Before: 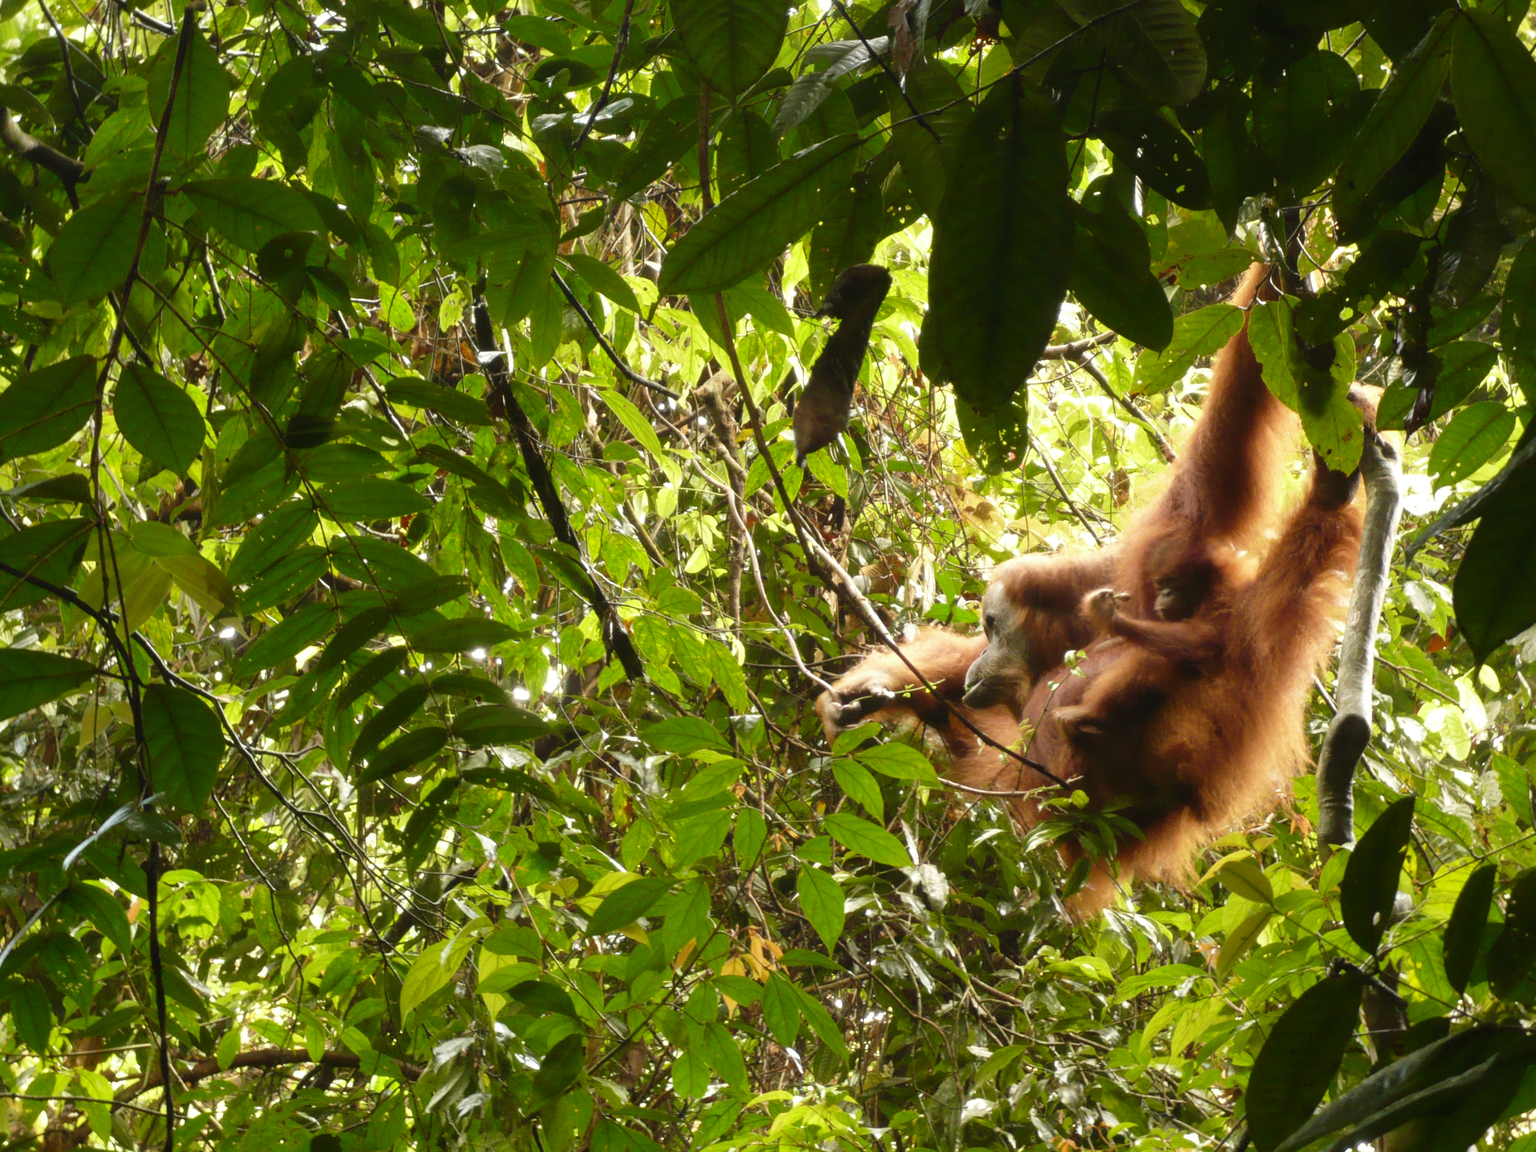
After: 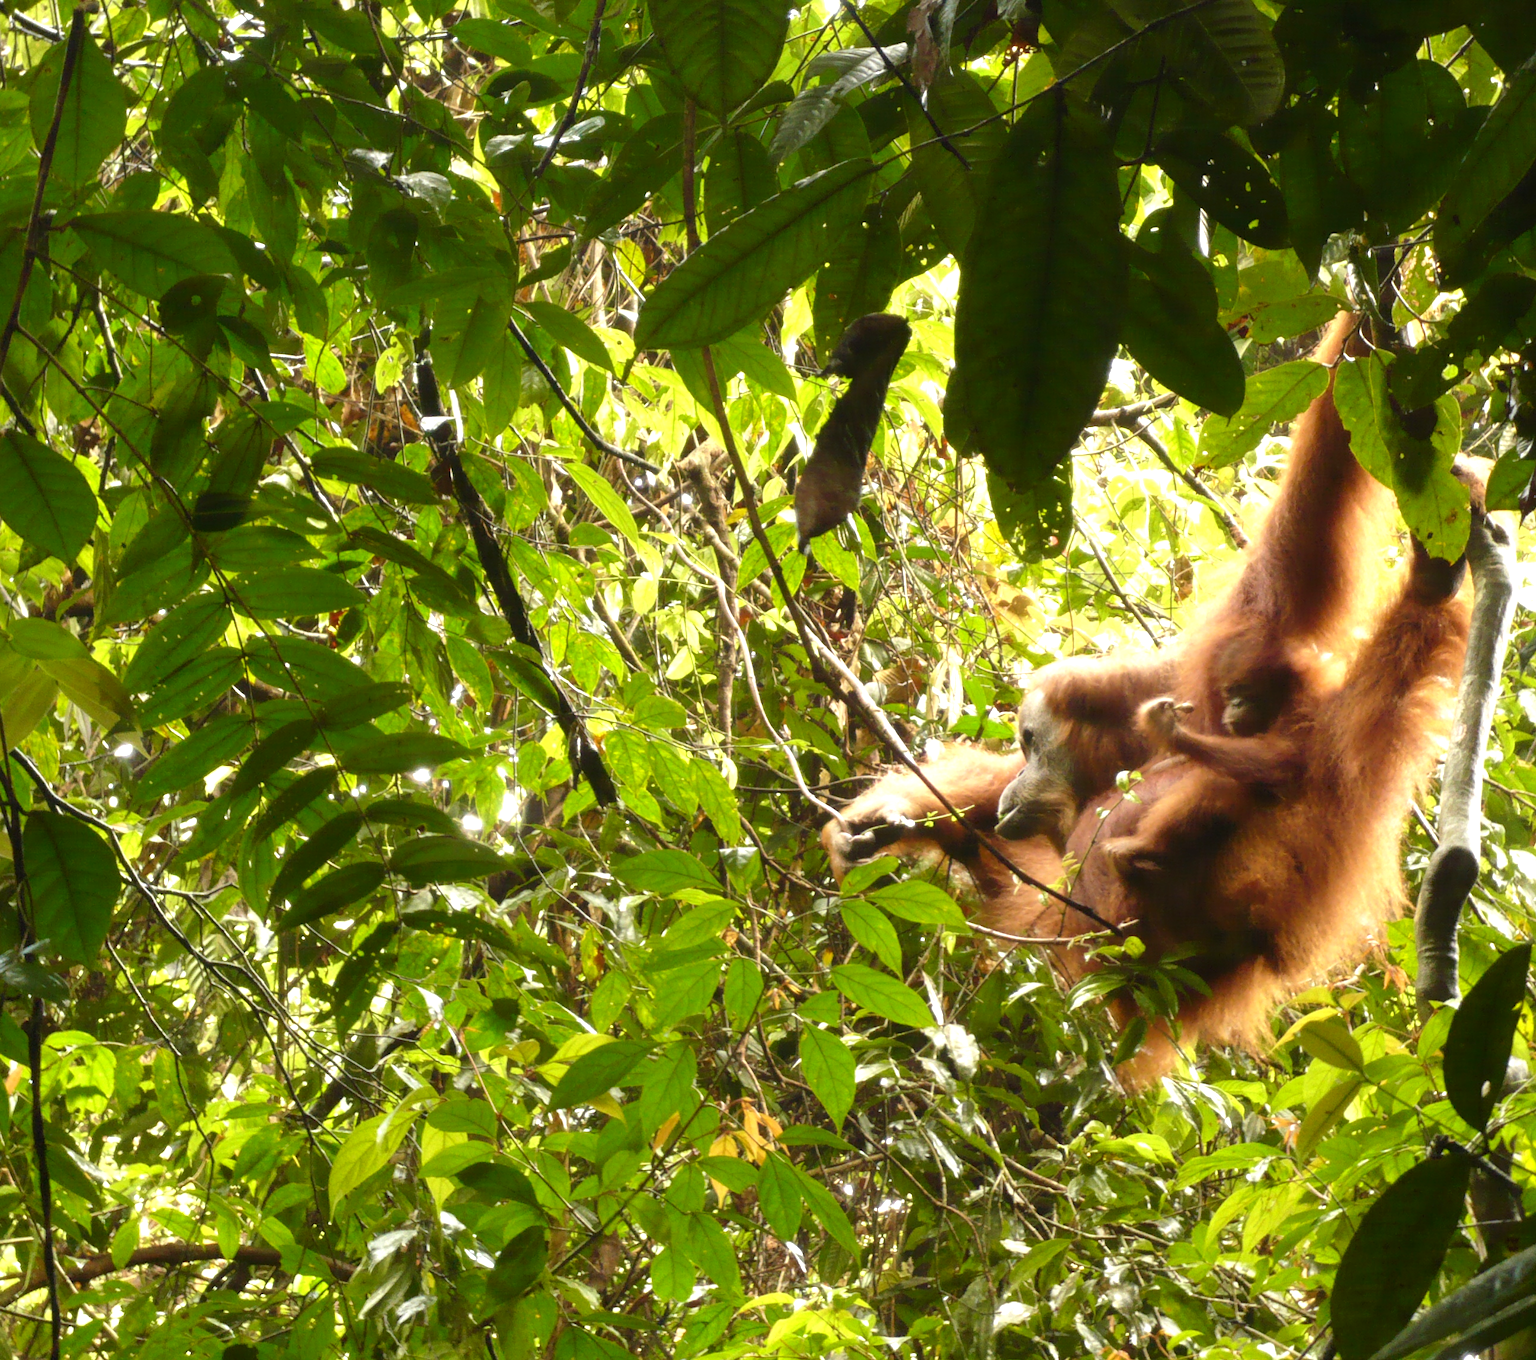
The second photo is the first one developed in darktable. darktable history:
crop: left 8.026%, right 7.374%
exposure: black level correction 0.001, exposure 0.5 EV, compensate exposure bias true, compensate highlight preservation false
